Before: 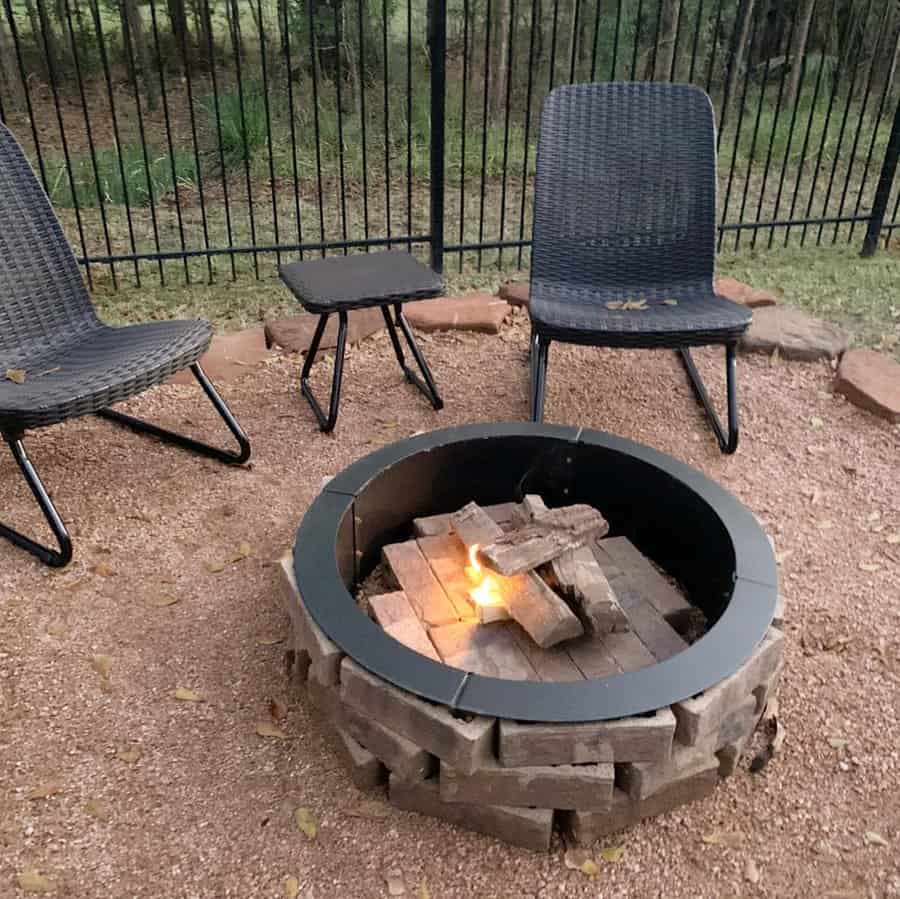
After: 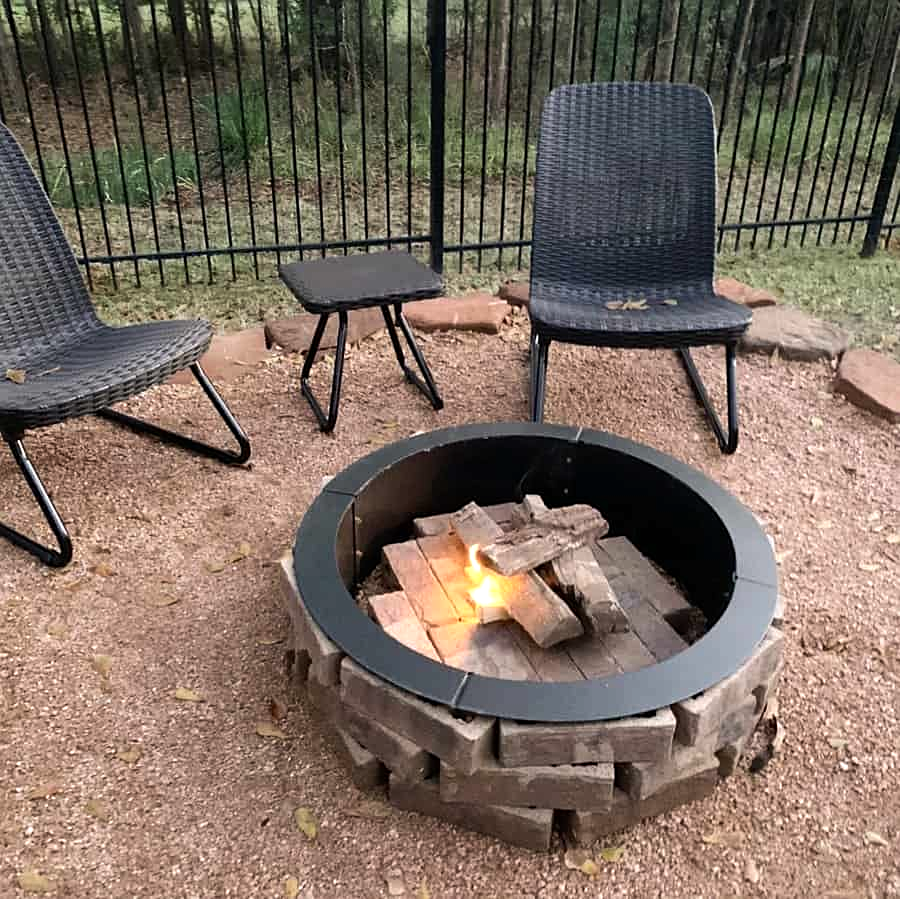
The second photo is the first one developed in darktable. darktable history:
sharpen: amount 0.2
tone equalizer: -8 EV -0.417 EV, -7 EV -0.389 EV, -6 EV -0.333 EV, -5 EV -0.222 EV, -3 EV 0.222 EV, -2 EV 0.333 EV, -1 EV 0.389 EV, +0 EV 0.417 EV, edges refinement/feathering 500, mask exposure compensation -1.57 EV, preserve details no
